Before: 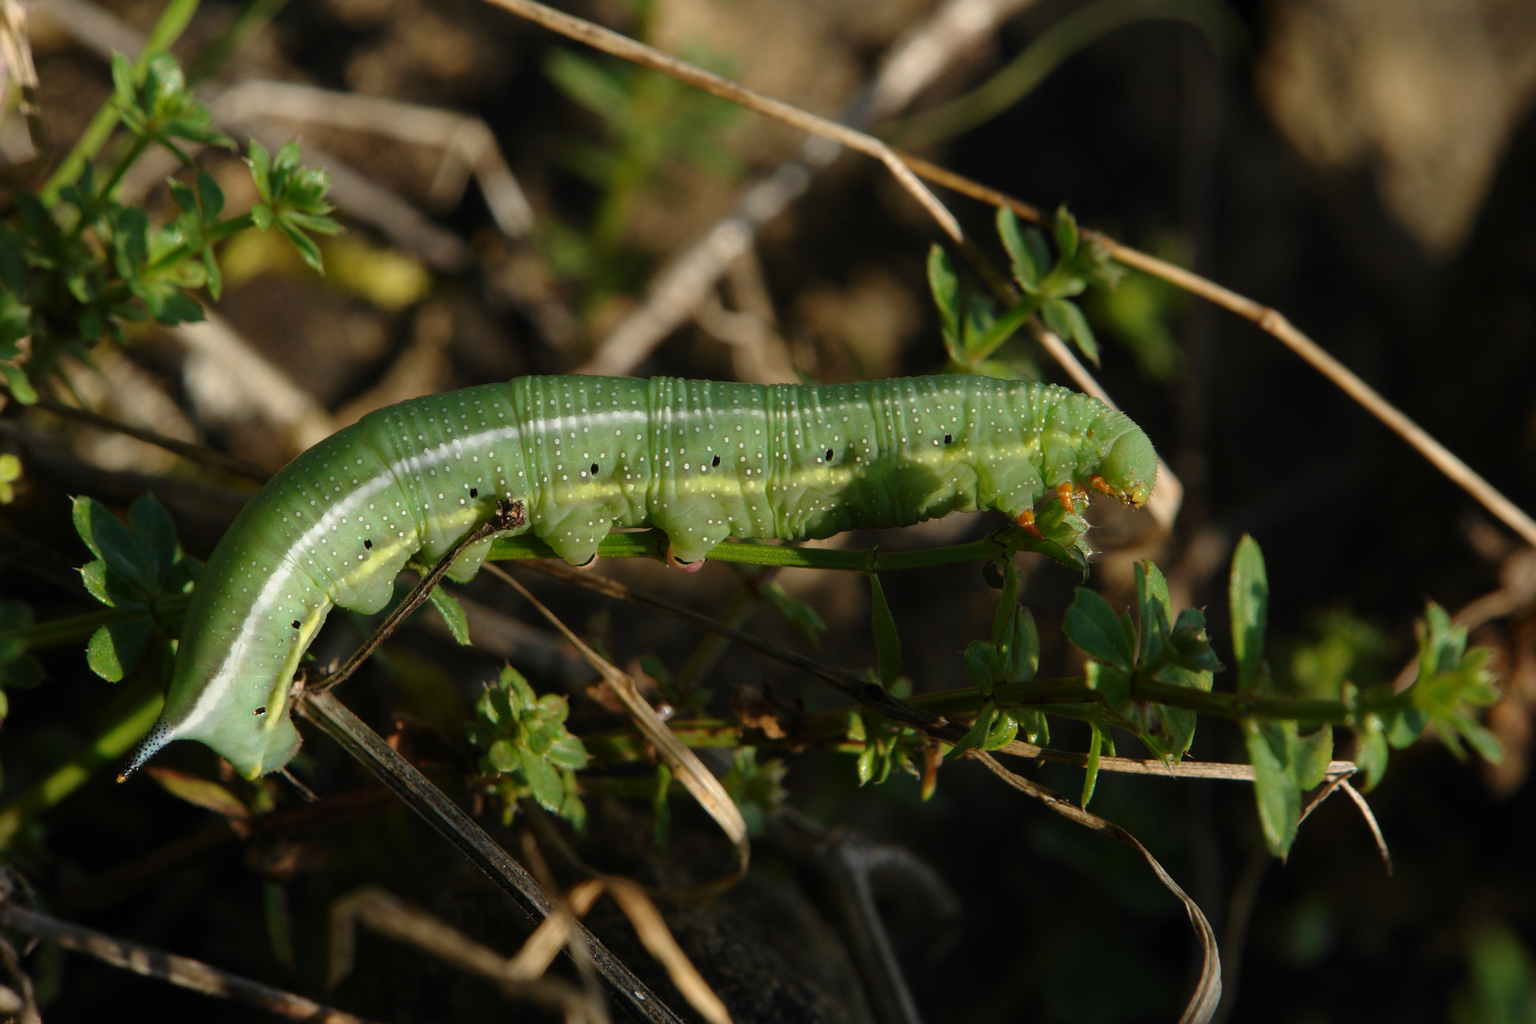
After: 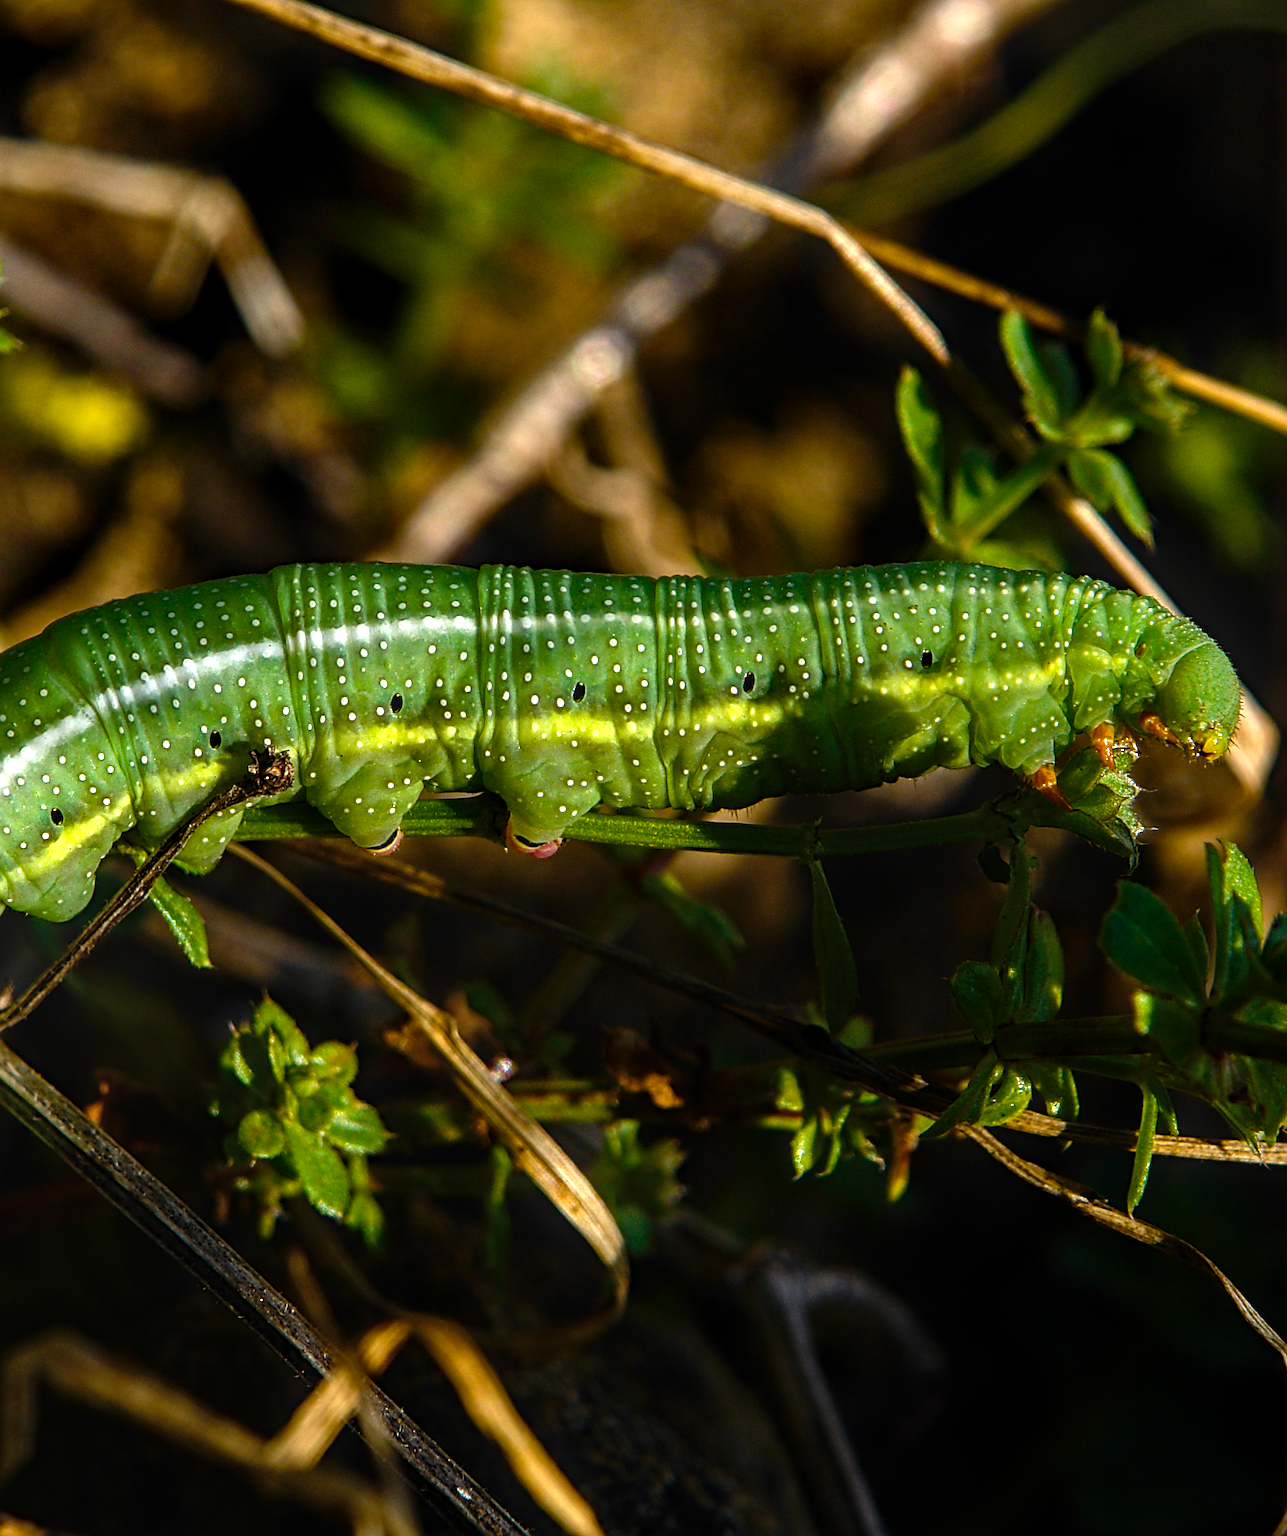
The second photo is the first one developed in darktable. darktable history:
tone equalizer: -8 EV -0.393 EV, -7 EV -0.409 EV, -6 EV -0.354 EV, -5 EV -0.205 EV, -3 EV 0.247 EV, -2 EV 0.311 EV, -1 EV 0.391 EV, +0 EV 0.42 EV, edges refinement/feathering 500, mask exposure compensation -1.57 EV, preserve details no
crop: left 21.509%, right 22.588%
color balance rgb: shadows lift › chroma 3.218%, shadows lift › hue 279.38°, global offset › hue 168.72°, linear chroma grading › global chroma 9.987%, perceptual saturation grading › global saturation 27.545%, perceptual saturation grading › highlights -25.101%, perceptual saturation grading › shadows 24.988%, perceptual brilliance grading › global brilliance 15.75%, perceptual brilliance grading › shadows -35.007%, global vibrance 20%
local contrast: highlights 2%, shadows 7%, detail 133%
sharpen: radius 2.665, amount 0.668
haze removal: strength 0.293, distance 0.256, compatibility mode true, adaptive false
